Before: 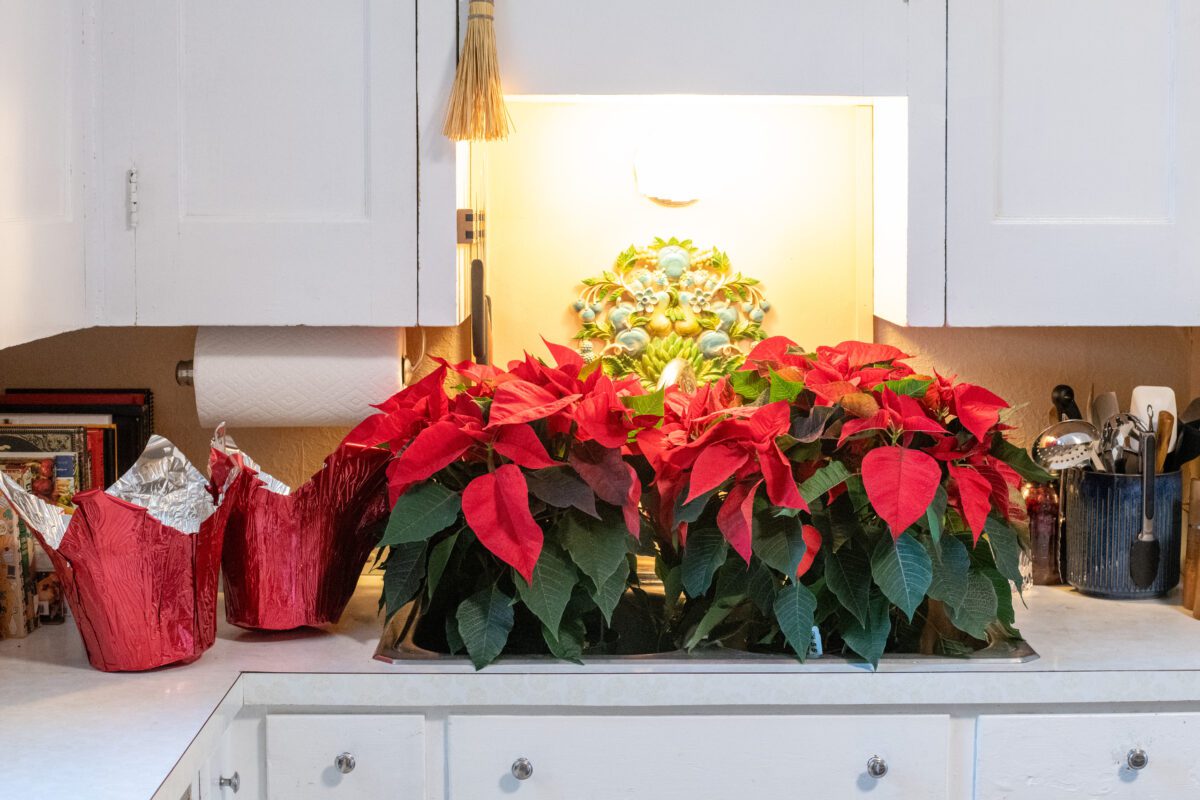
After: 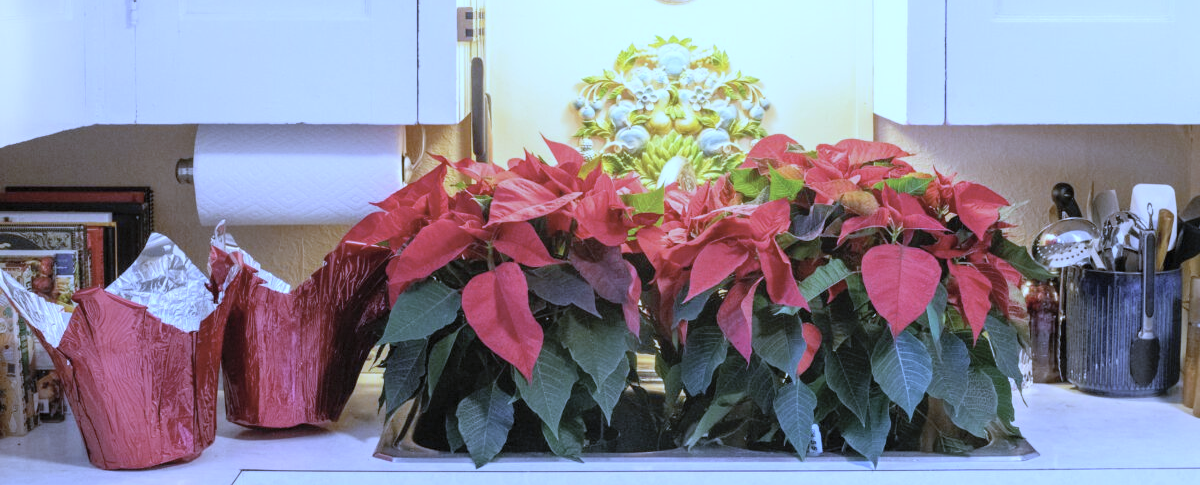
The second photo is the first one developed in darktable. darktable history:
exposure: compensate highlight preservation false
color correction: saturation 0.57
white balance: red 0.766, blue 1.537
tone equalizer: -7 EV 0.13 EV, smoothing diameter 25%, edges refinement/feathering 10, preserve details guided filter
crop and rotate: top 25.357%, bottom 13.942%
contrast brightness saturation: contrast 0.07, brightness 0.18, saturation 0.4
